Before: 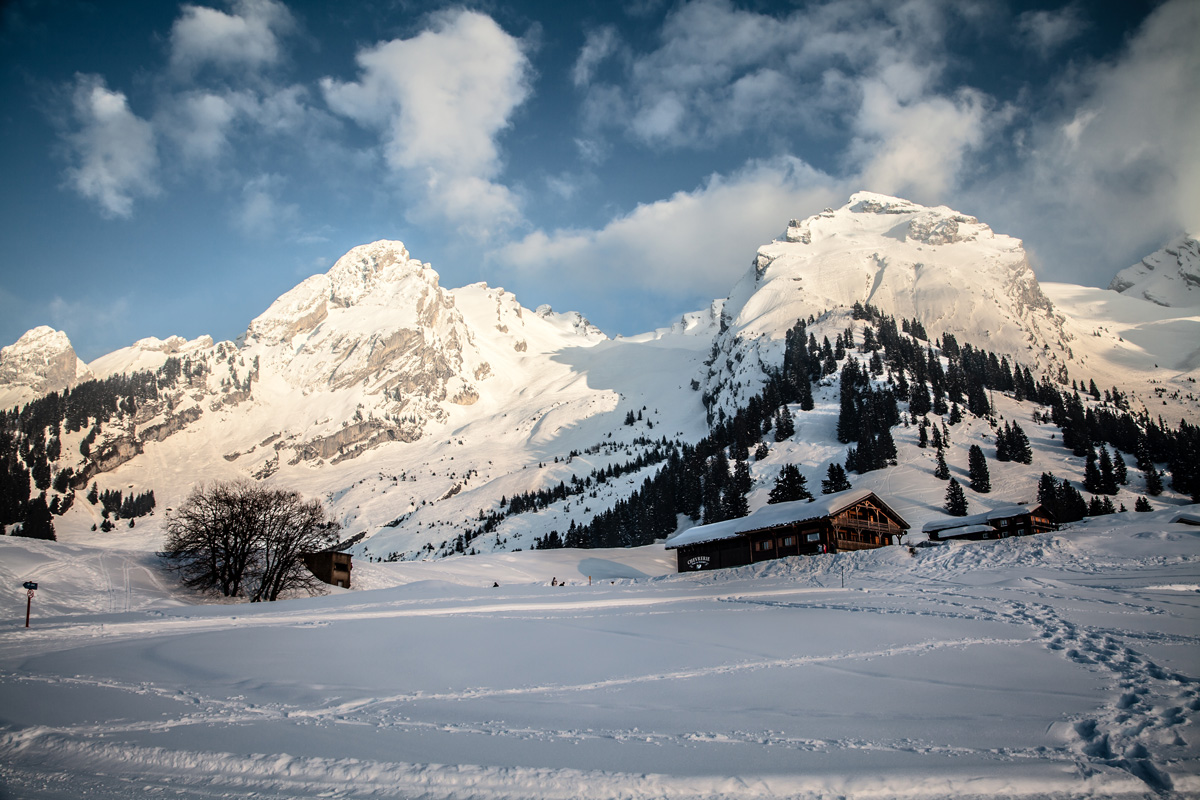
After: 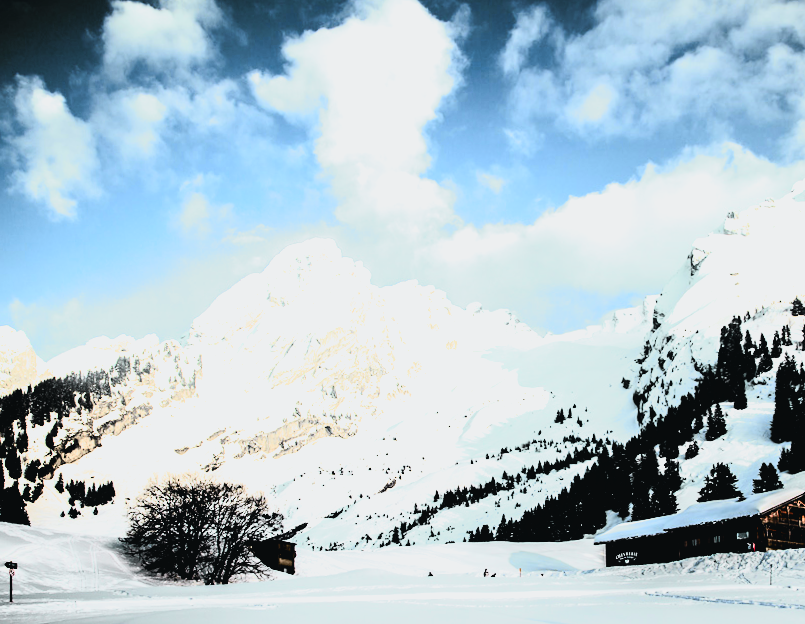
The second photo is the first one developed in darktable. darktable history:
exposure: exposure 0.6 EV, compensate highlight preservation false
tone equalizer: -8 EV -0.417 EV, -7 EV -0.389 EV, -6 EV -0.333 EV, -5 EV -0.222 EV, -3 EV 0.222 EV, -2 EV 0.333 EV, -1 EV 0.389 EV, +0 EV 0.417 EV, edges refinement/feathering 500, mask exposure compensation -1.57 EV, preserve details no
white balance: red 0.925, blue 1.046
tone curve: curves: ch0 [(0, 0.026) (0.181, 0.223) (0.405, 0.46) (0.456, 0.528) (0.634, 0.728) (0.877, 0.89) (0.984, 0.935)]; ch1 [(0, 0) (0.443, 0.43) (0.492, 0.488) (0.566, 0.579) (0.595, 0.625) (0.65, 0.657) (0.696, 0.725) (1, 1)]; ch2 [(0, 0) (0.33, 0.301) (0.421, 0.443) (0.447, 0.489) (0.495, 0.494) (0.537, 0.57) (0.586, 0.591) (0.663, 0.686) (1, 1)], color space Lab, independent channels, preserve colors none
rotate and perspective: rotation 0.062°, lens shift (vertical) 0.115, lens shift (horizontal) -0.133, crop left 0.047, crop right 0.94, crop top 0.061, crop bottom 0.94
filmic rgb: black relative exposure -3.75 EV, white relative exposure 2.4 EV, dynamic range scaling -50%, hardness 3.42, latitude 30%, contrast 1.8
crop: right 28.885%, bottom 16.626%
